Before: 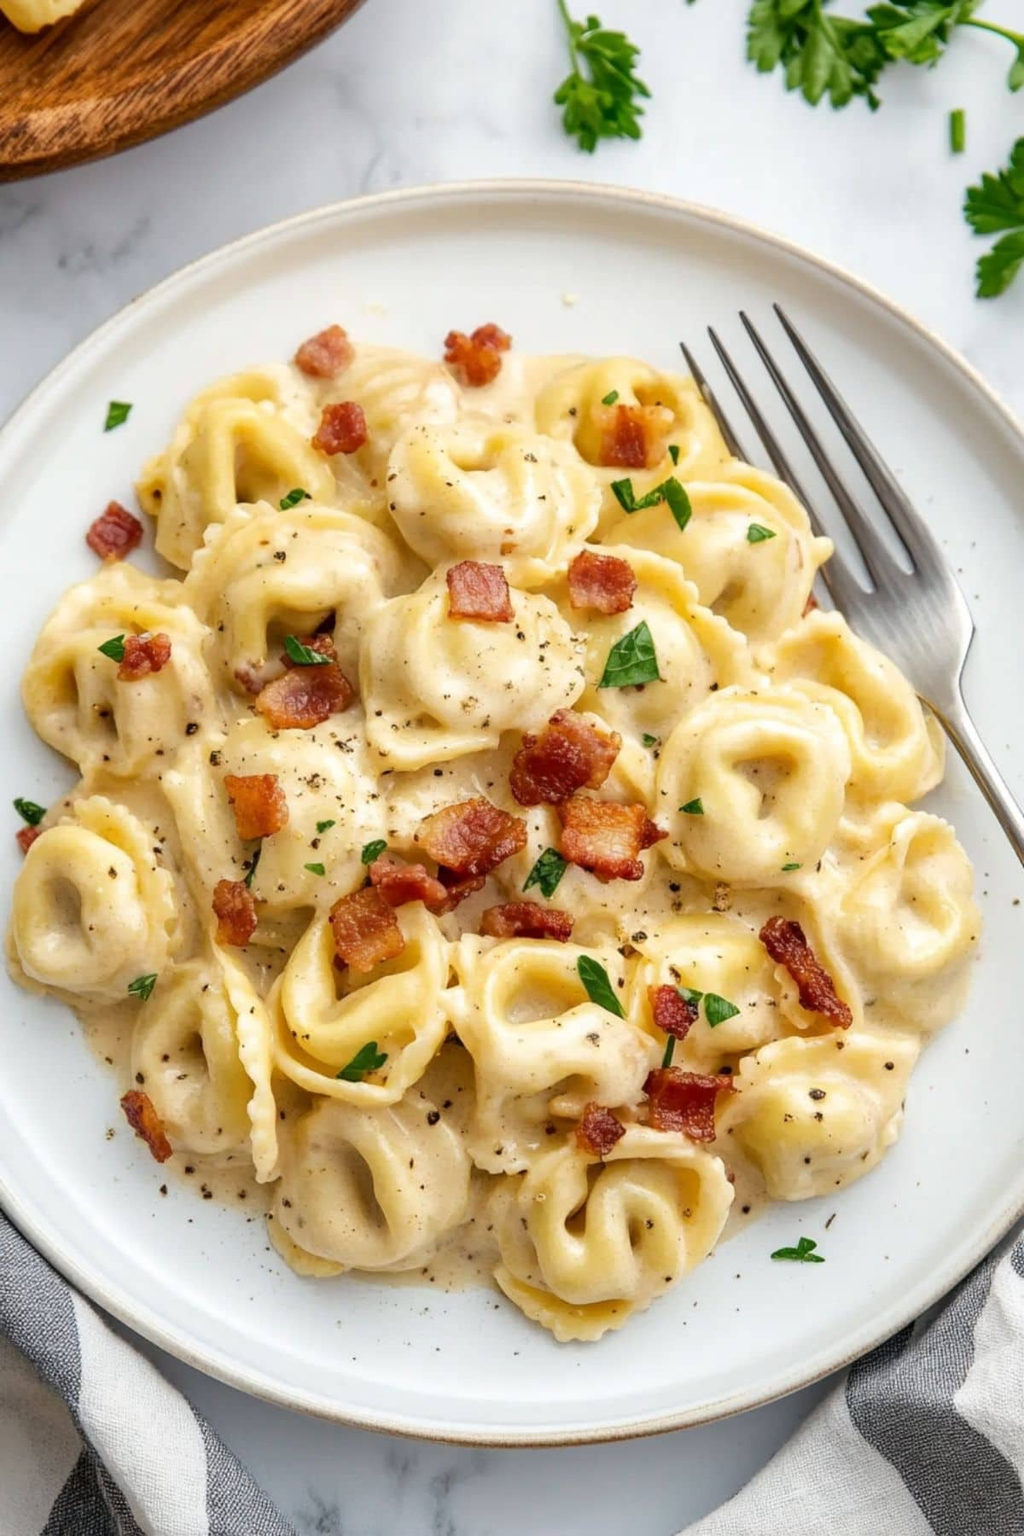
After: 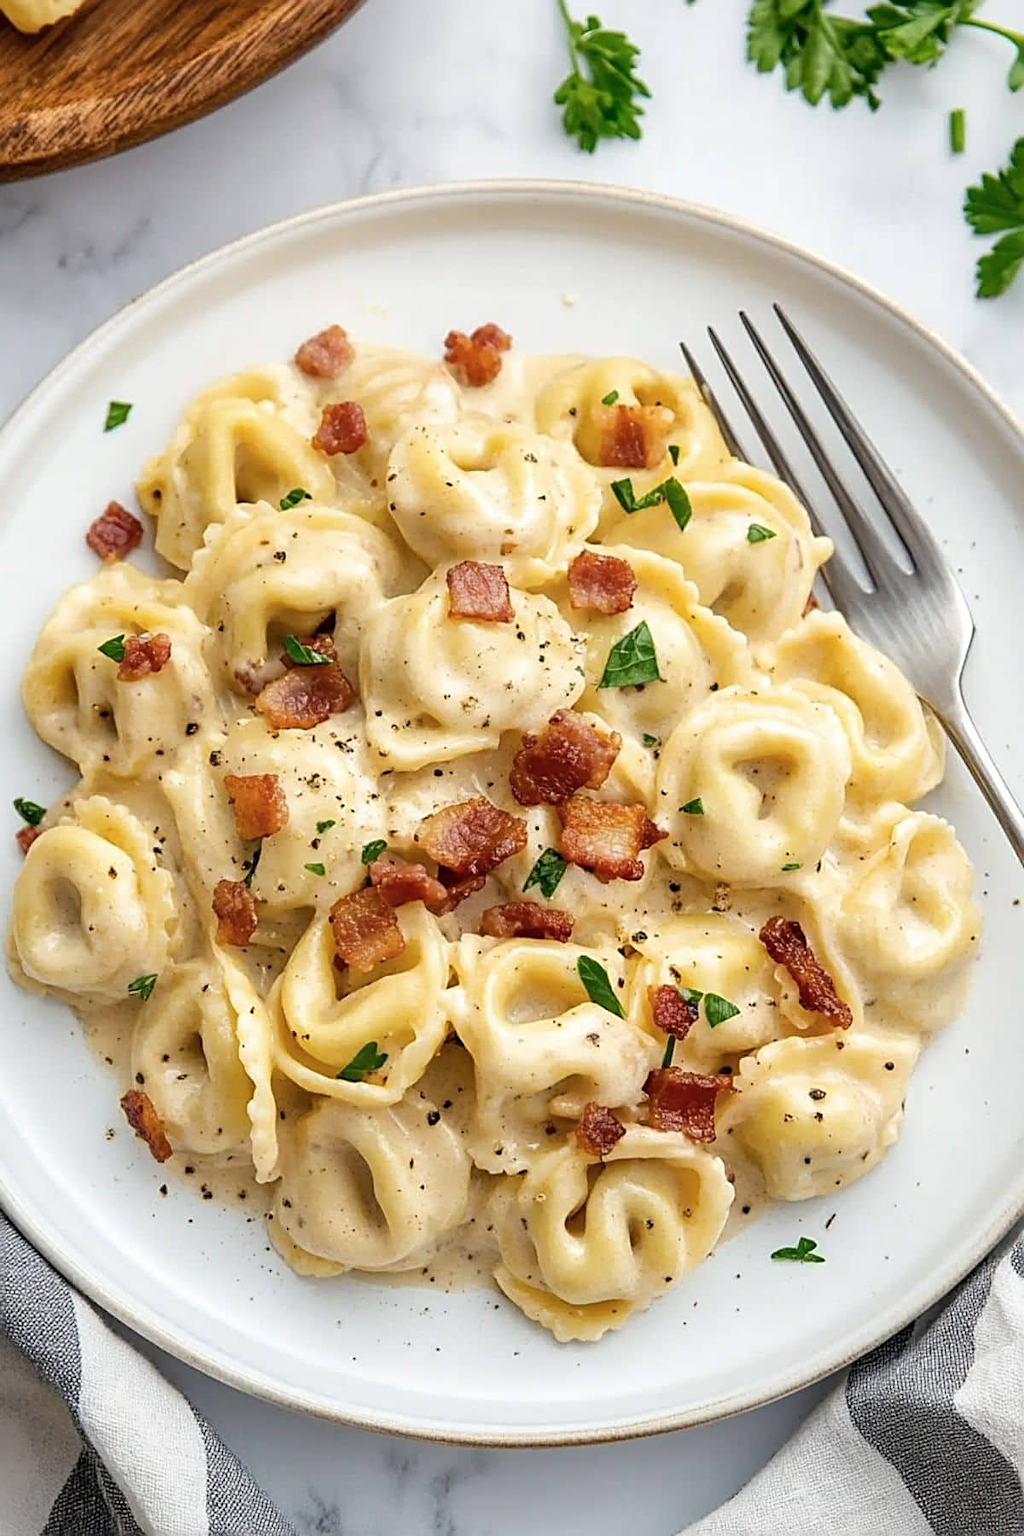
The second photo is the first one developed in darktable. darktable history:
sharpen: radius 2.561, amount 0.641
color zones: curves: ch1 [(0, 0.469) (0.01, 0.469) (0.12, 0.446) (0.248, 0.469) (0.5, 0.5) (0.748, 0.5) (0.99, 0.469) (1, 0.469)]
